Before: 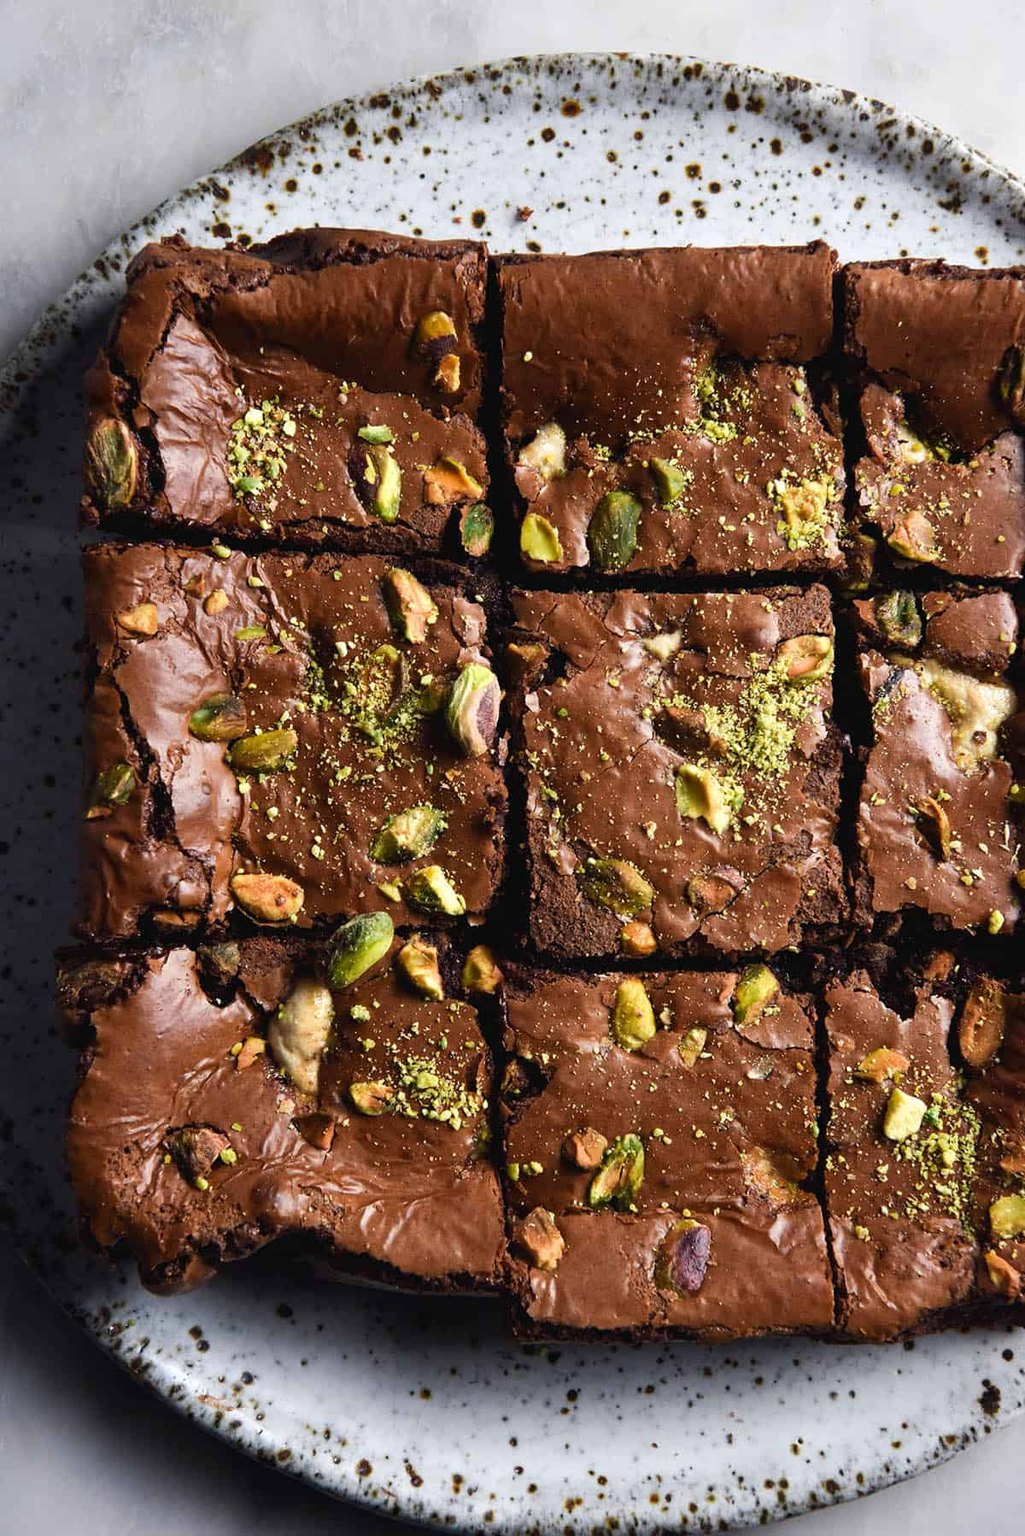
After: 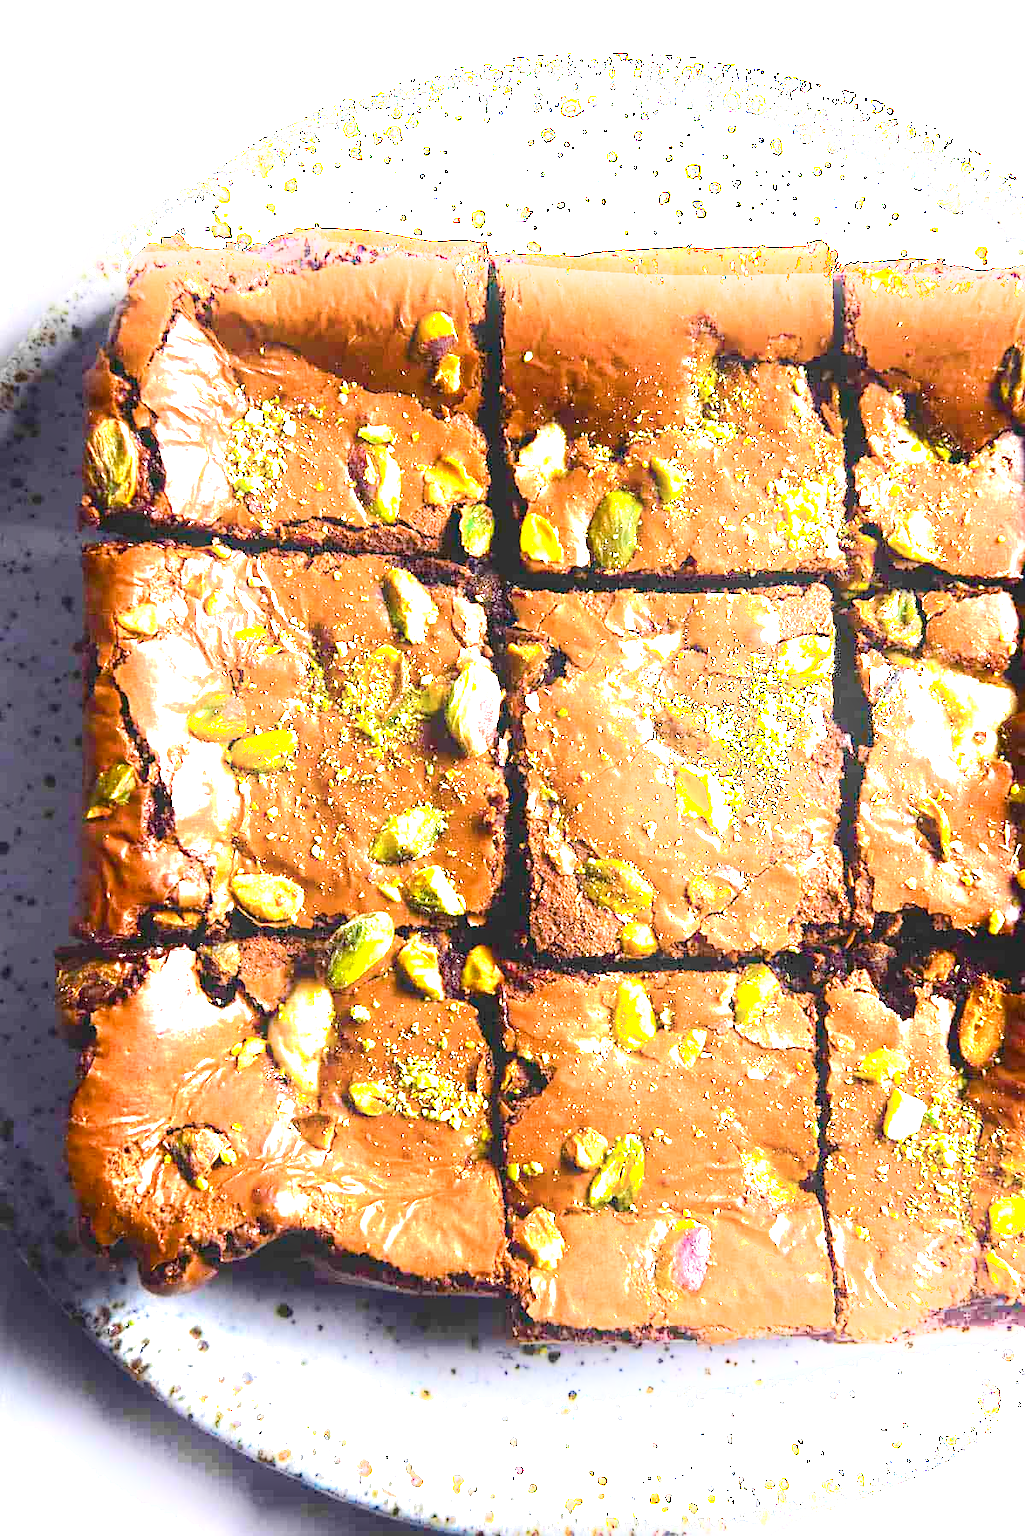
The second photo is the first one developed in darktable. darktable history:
exposure: black level correction 0, exposure 2.42 EV, compensate highlight preservation false
shadows and highlights: highlights 72.12, soften with gaussian
color balance rgb: highlights gain › chroma 0.109%, highlights gain › hue 330.37°, perceptual saturation grading › global saturation 20%, perceptual saturation grading › highlights -25.717%, perceptual saturation grading › shadows 26.064%, global vibrance 45.037%
